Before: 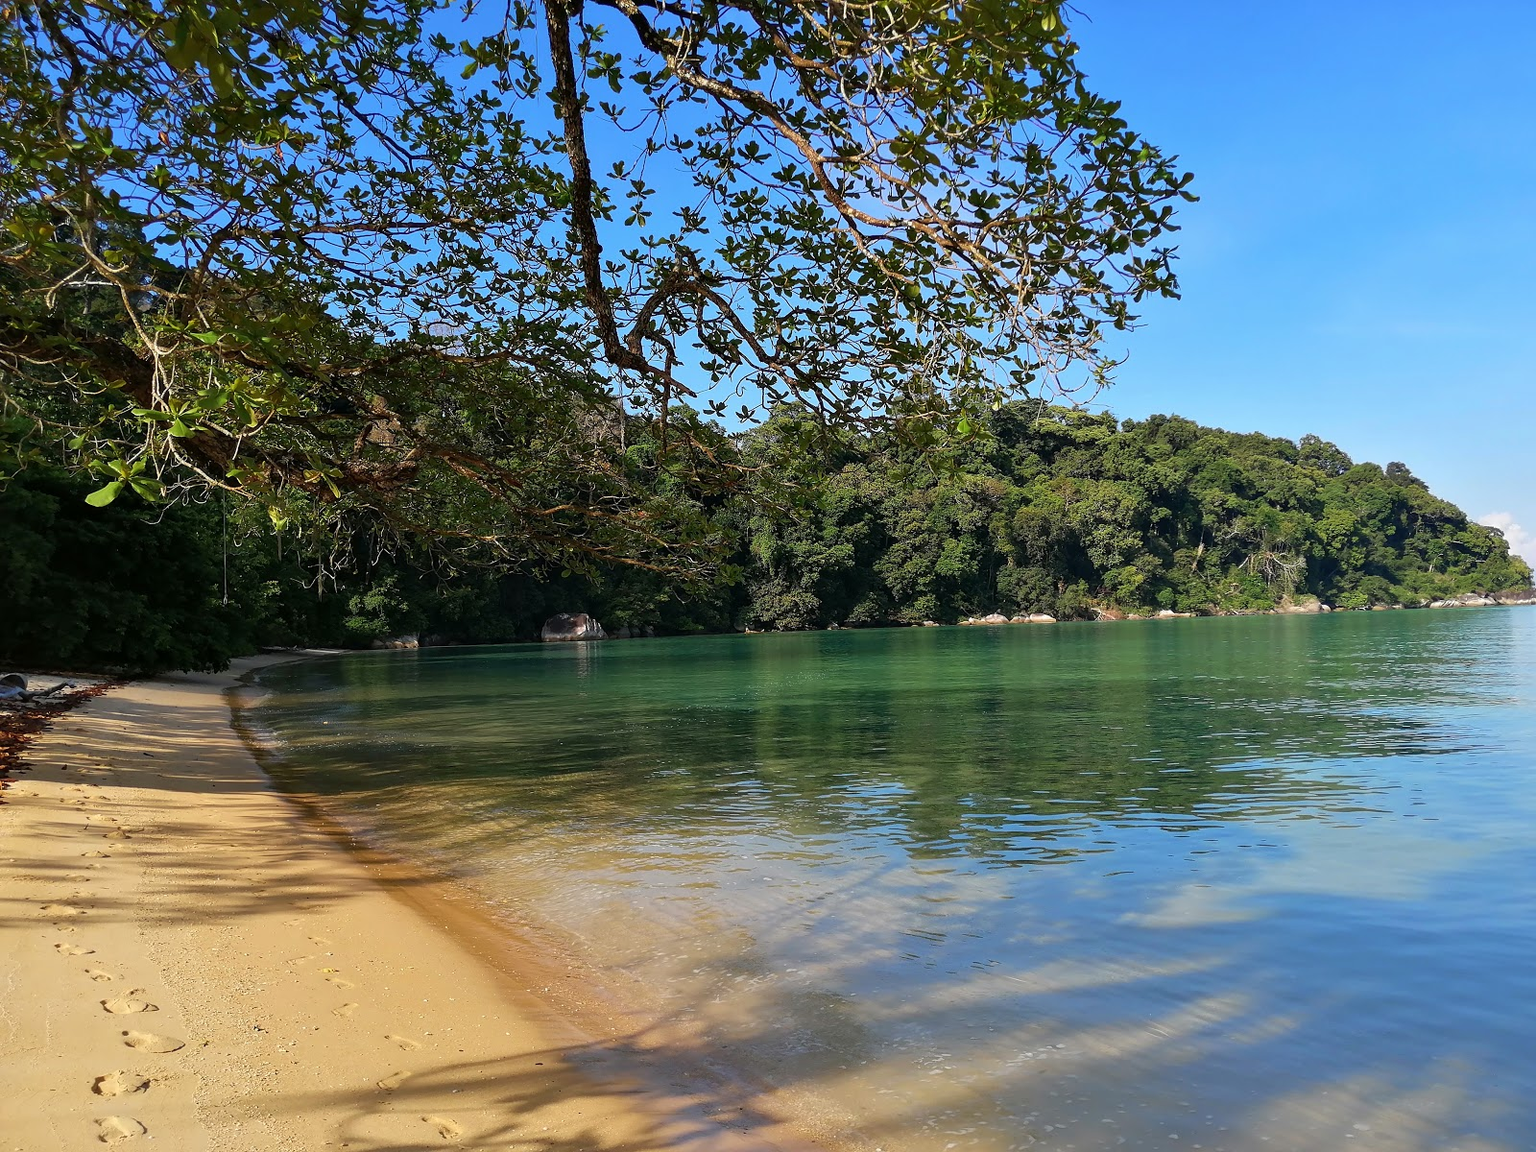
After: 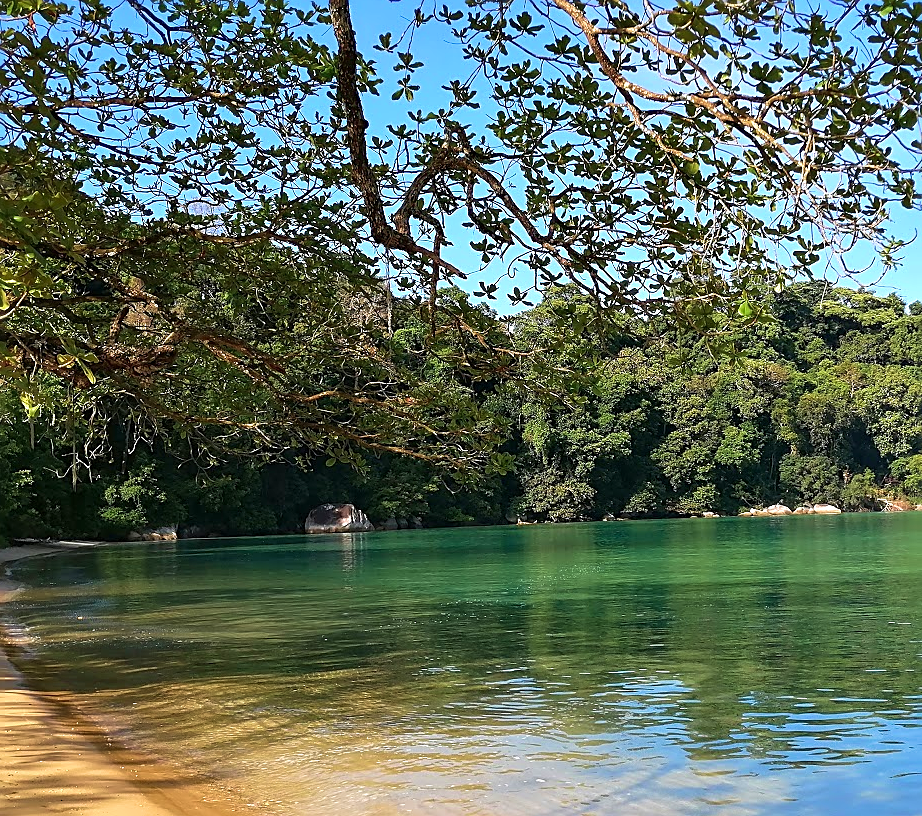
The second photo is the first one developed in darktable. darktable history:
sharpen: on, module defaults
exposure: black level correction 0, exposure 0.499 EV, compensate exposure bias true, compensate highlight preservation false
velvia: on, module defaults
crop: left 16.239%, top 11.331%, right 26.133%, bottom 20.657%
